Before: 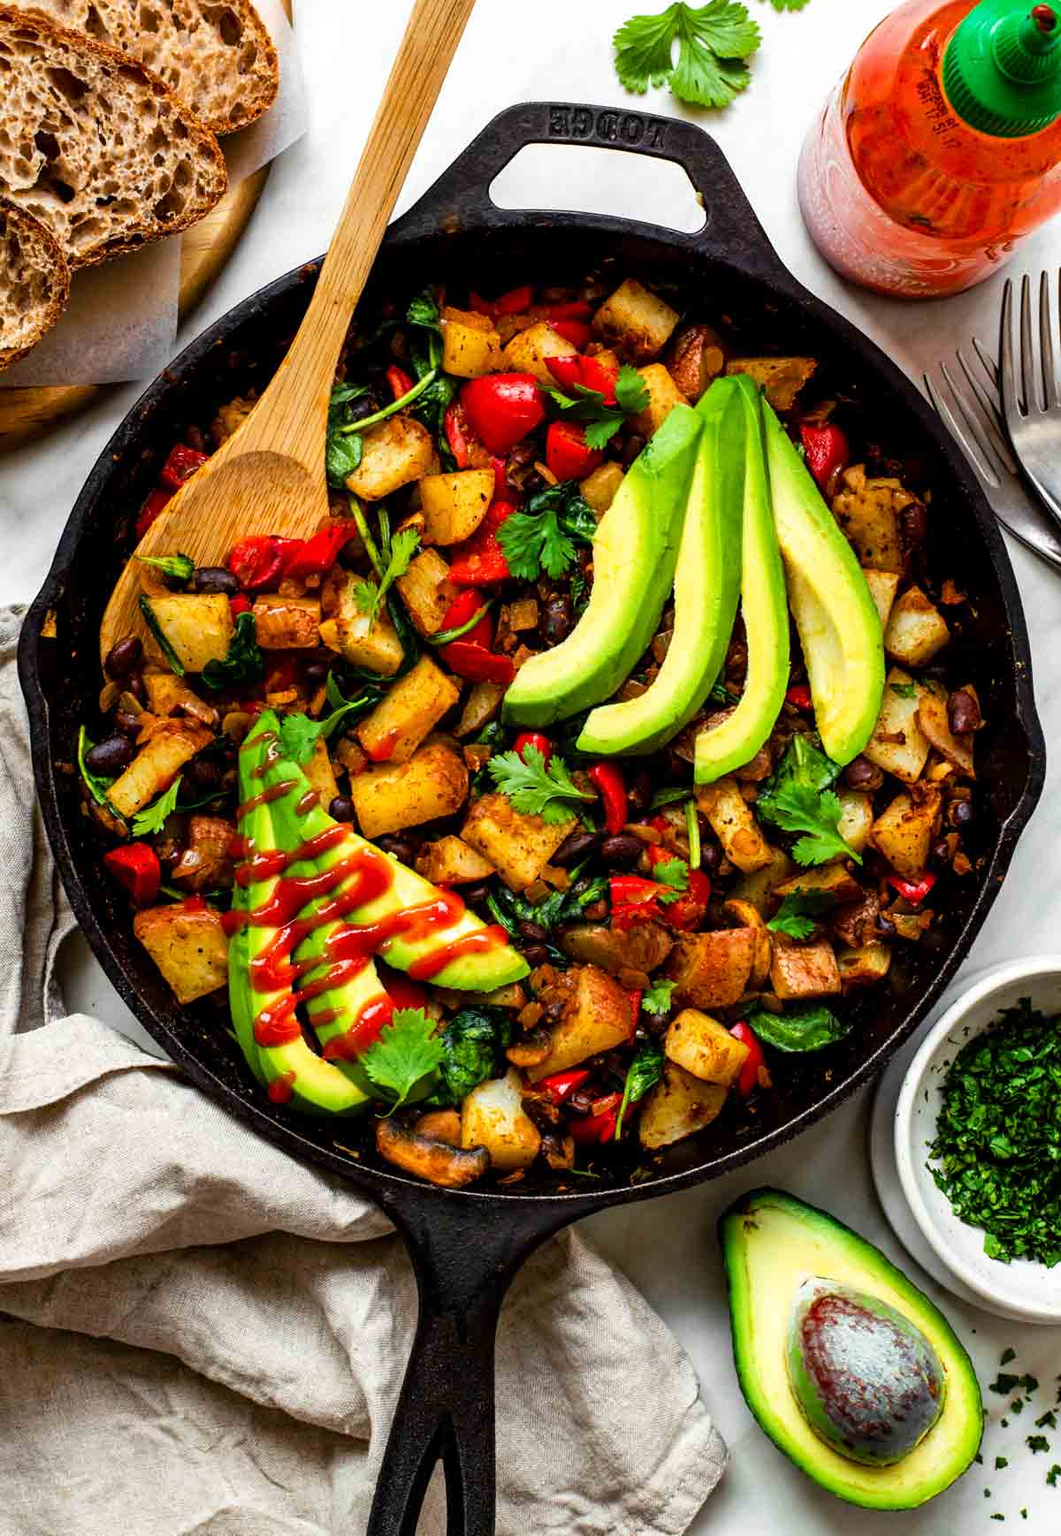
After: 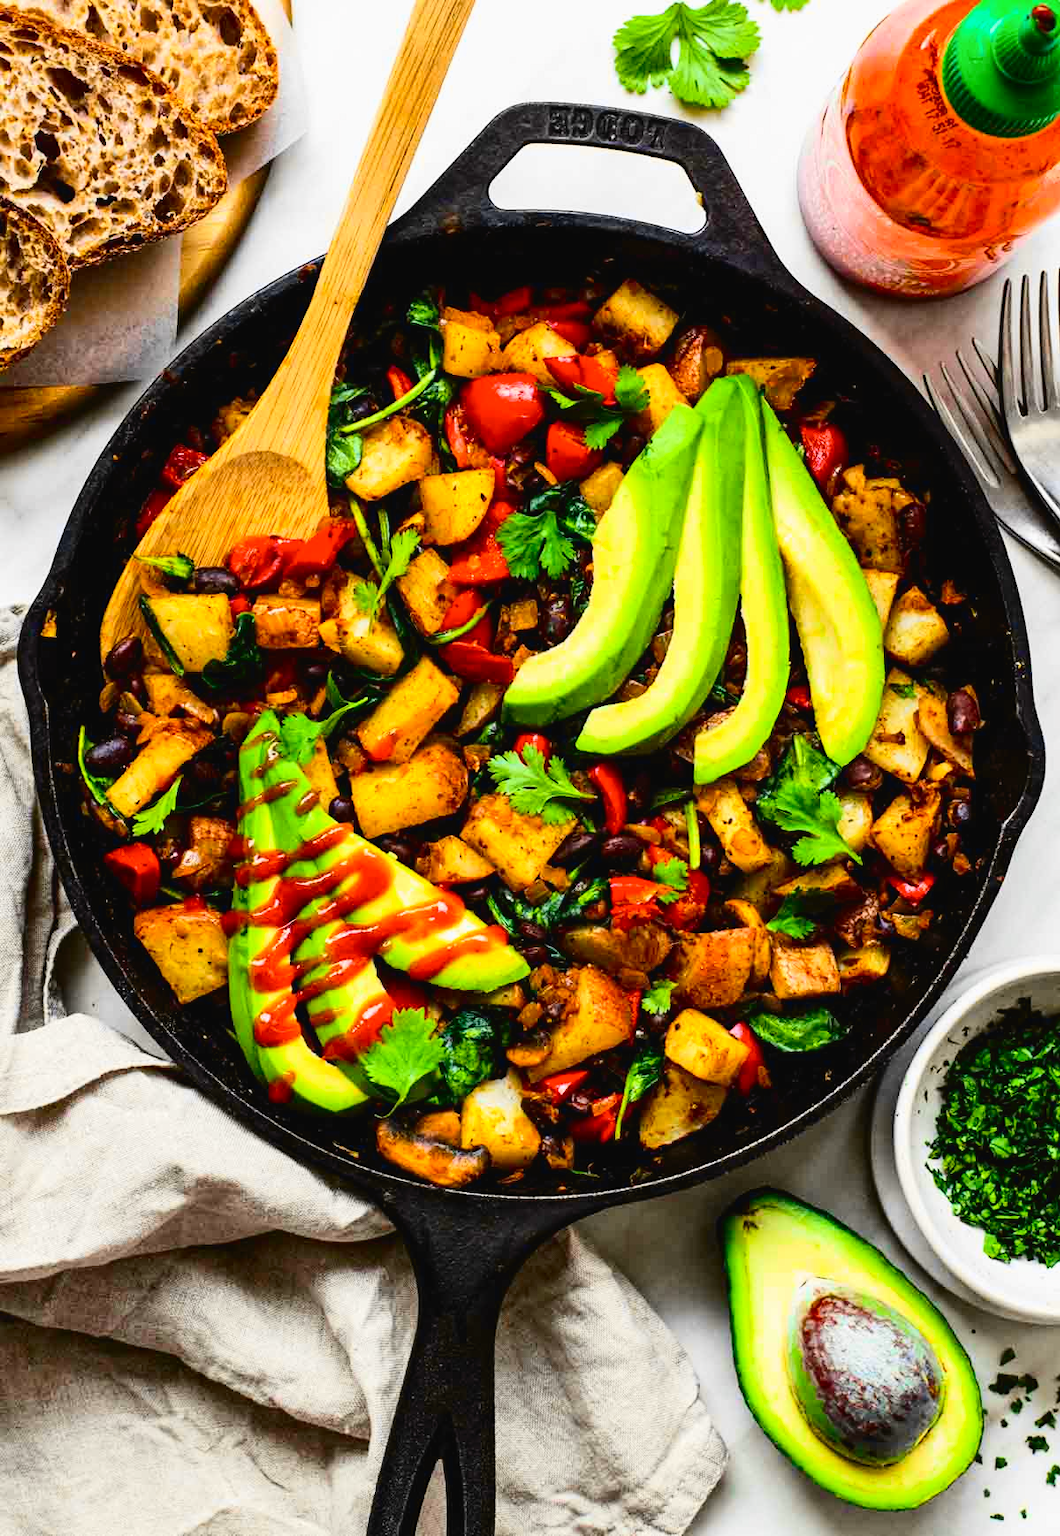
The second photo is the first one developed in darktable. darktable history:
tone curve: curves: ch0 [(0, 0.023) (0.103, 0.087) (0.277, 0.28) (0.46, 0.554) (0.569, 0.68) (0.735, 0.843) (0.994, 0.984)]; ch1 [(0, 0) (0.324, 0.285) (0.456, 0.438) (0.488, 0.497) (0.512, 0.503) (0.535, 0.535) (0.599, 0.606) (0.715, 0.738) (1, 1)]; ch2 [(0, 0) (0.369, 0.388) (0.449, 0.431) (0.478, 0.471) (0.502, 0.503) (0.55, 0.553) (0.603, 0.602) (0.656, 0.713) (1, 1)], color space Lab, independent channels, preserve colors none
